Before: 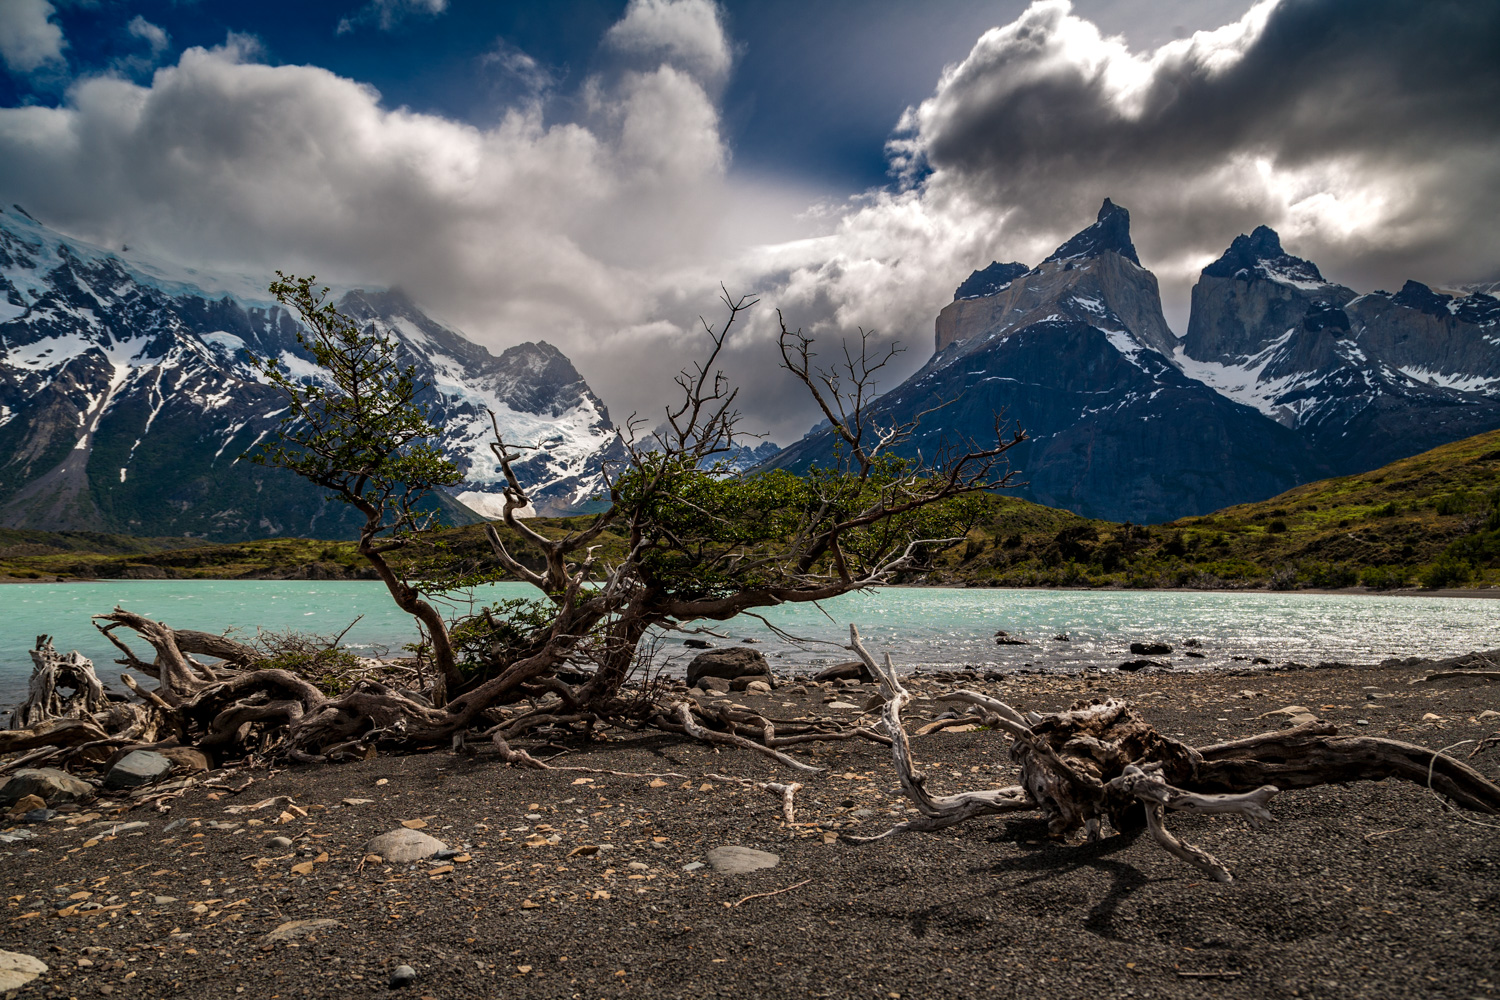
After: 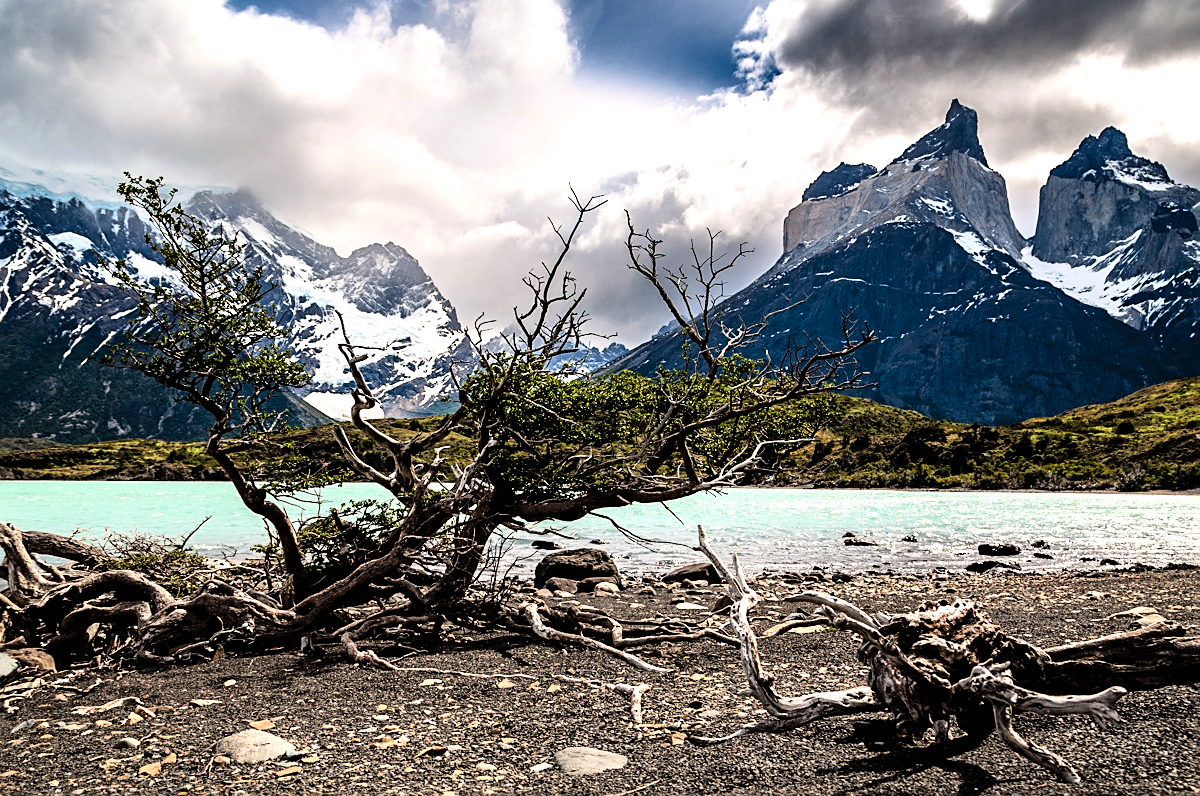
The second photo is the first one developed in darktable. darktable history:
sharpen: on, module defaults
levels: levels [0, 0.394, 0.787]
crop and rotate: left 10.135%, top 9.915%, right 9.84%, bottom 10.465%
tone curve: curves: ch0 [(0, 0) (0.526, 0.642) (1, 1)], color space Lab, independent channels, preserve colors none
filmic rgb: black relative exposure -7.21 EV, white relative exposure 5.39 EV, hardness 3.03
exposure: black level correction 0.002, compensate exposure bias true, compensate highlight preservation false
